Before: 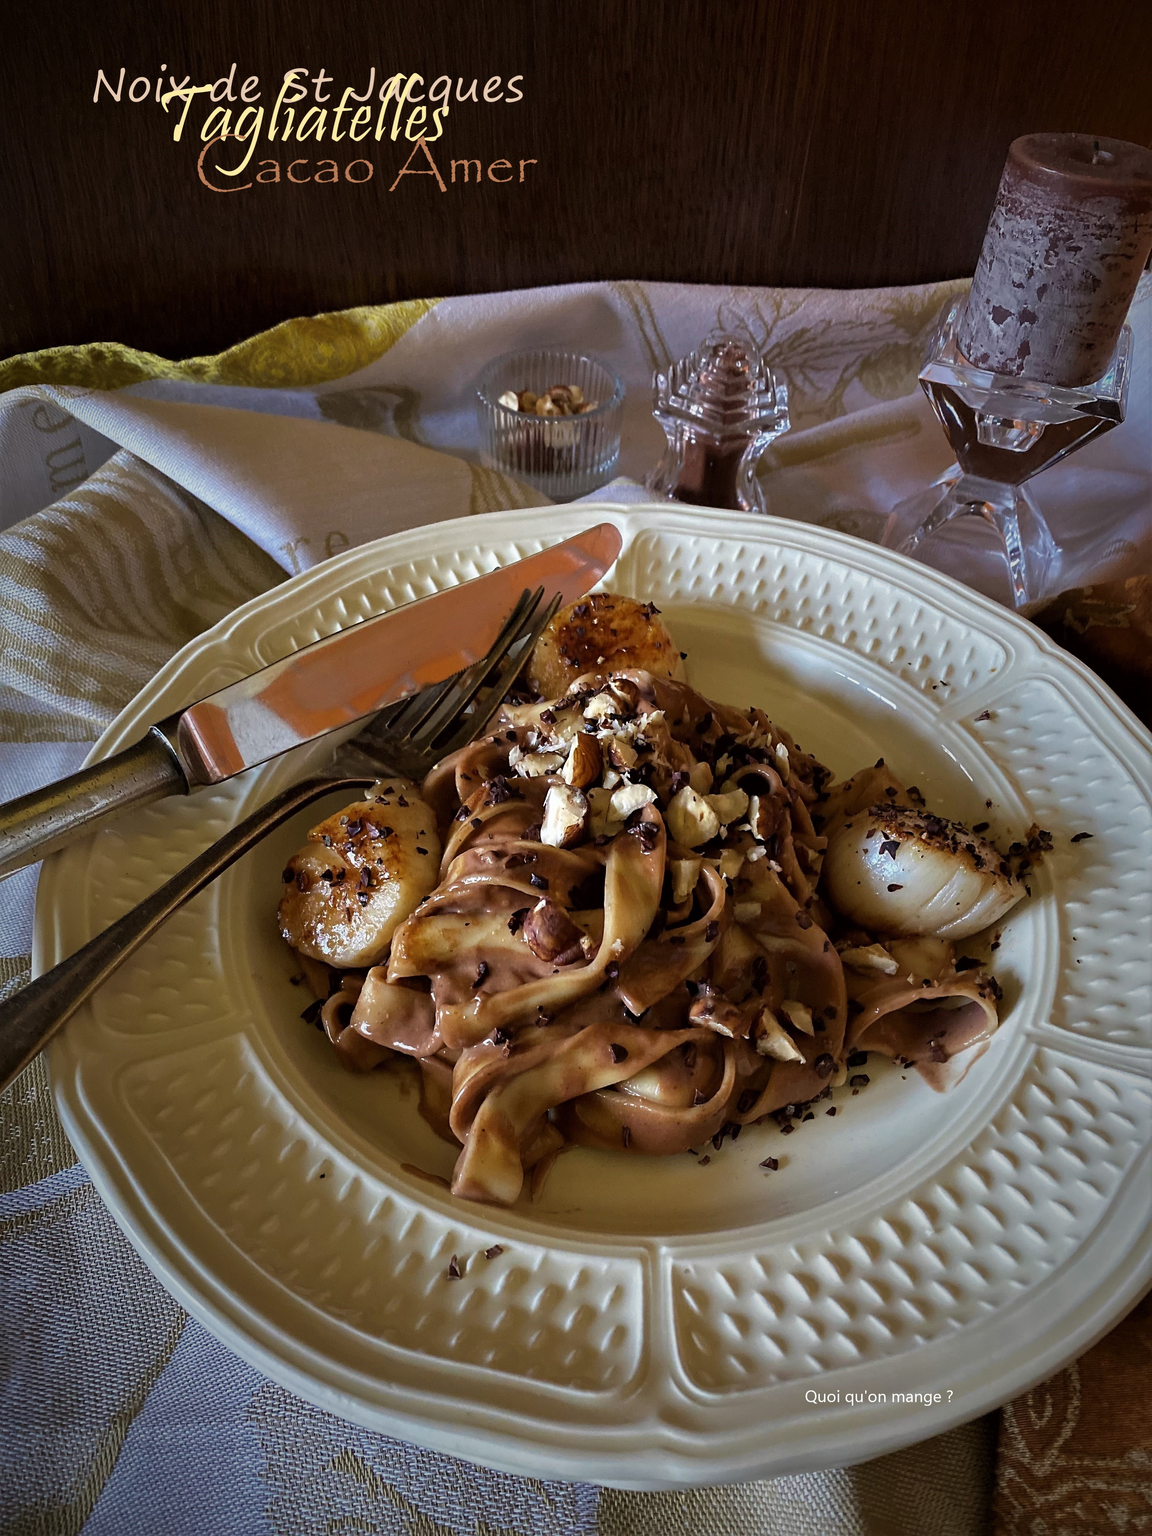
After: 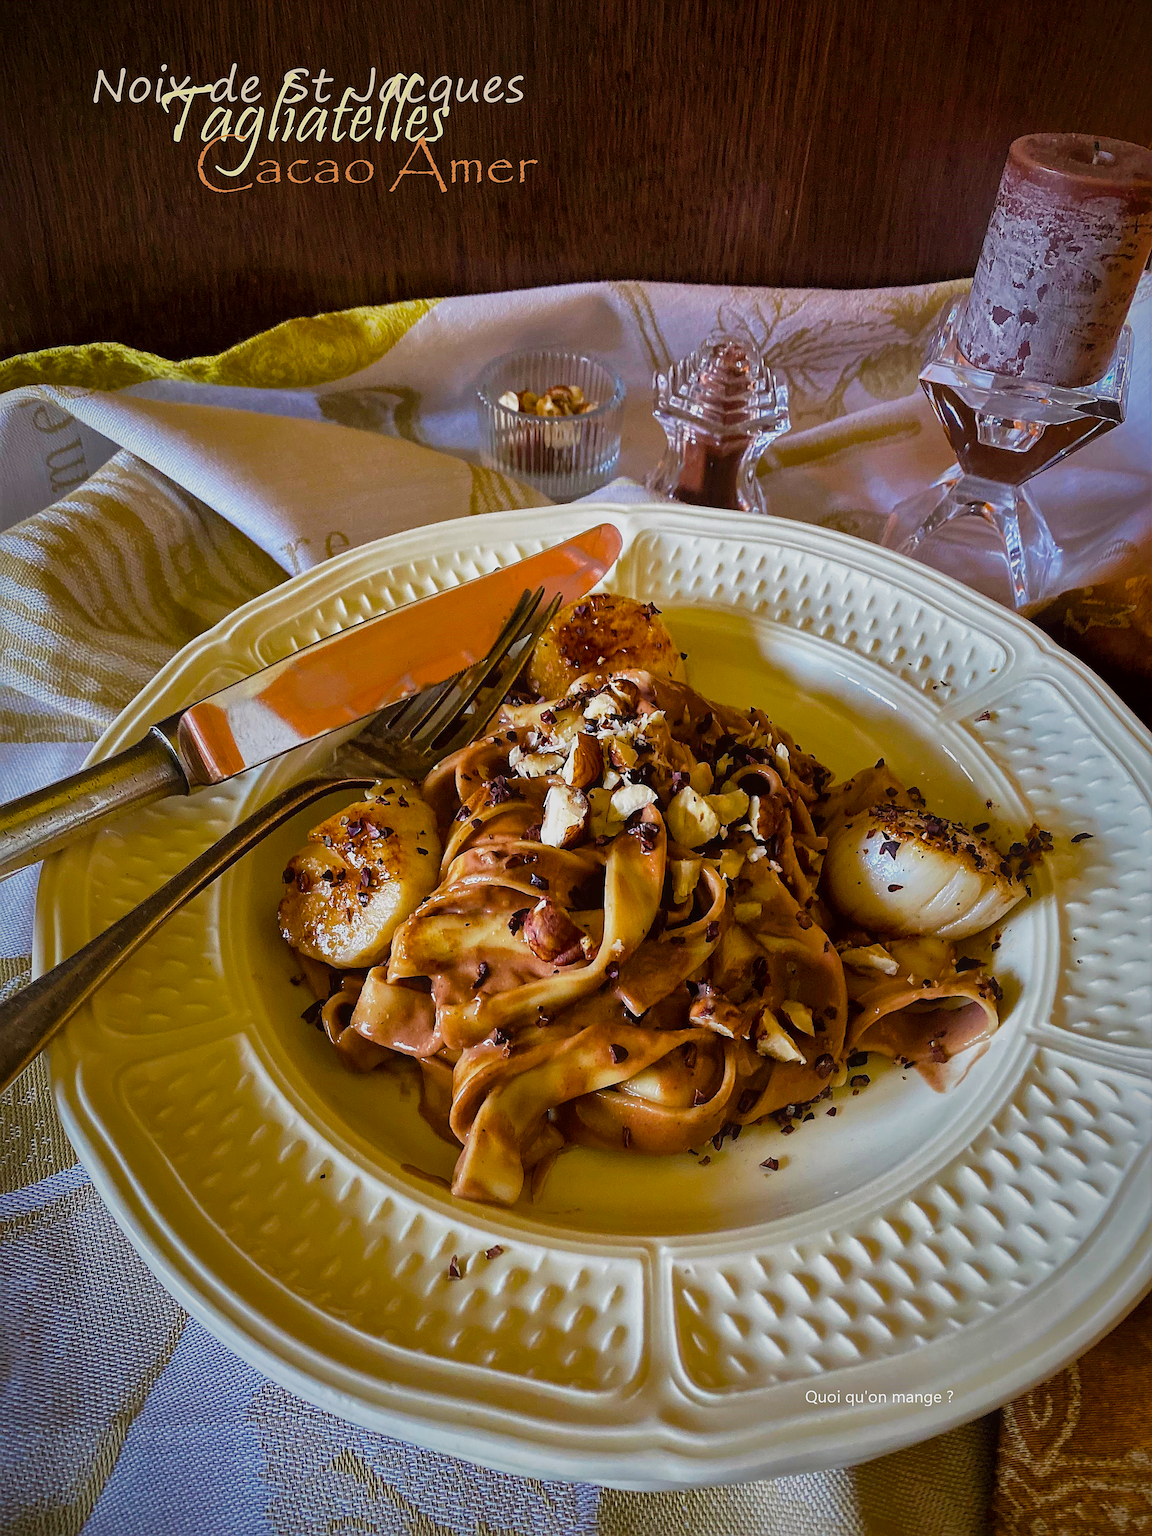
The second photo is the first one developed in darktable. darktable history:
local contrast: highlights 100%, shadows 100%, detail 120%, midtone range 0.2
exposure: compensate exposure bias true, compensate highlight preservation false
sharpen: on, module defaults
base curve: curves: ch0 [(0, 0) (0.088, 0.125) (0.176, 0.251) (0.354, 0.501) (0.613, 0.749) (1, 0.877)], preserve colors none
shadows and highlights: shadows 40, highlights -60
color balance rgb: perceptual saturation grading › global saturation 35%, perceptual saturation grading › highlights -25%, perceptual saturation grading › shadows 50%
contrast equalizer: octaves 7, y [[0.6 ×6], [0.55 ×6], [0 ×6], [0 ×6], [0 ×6]], mix -0.2
